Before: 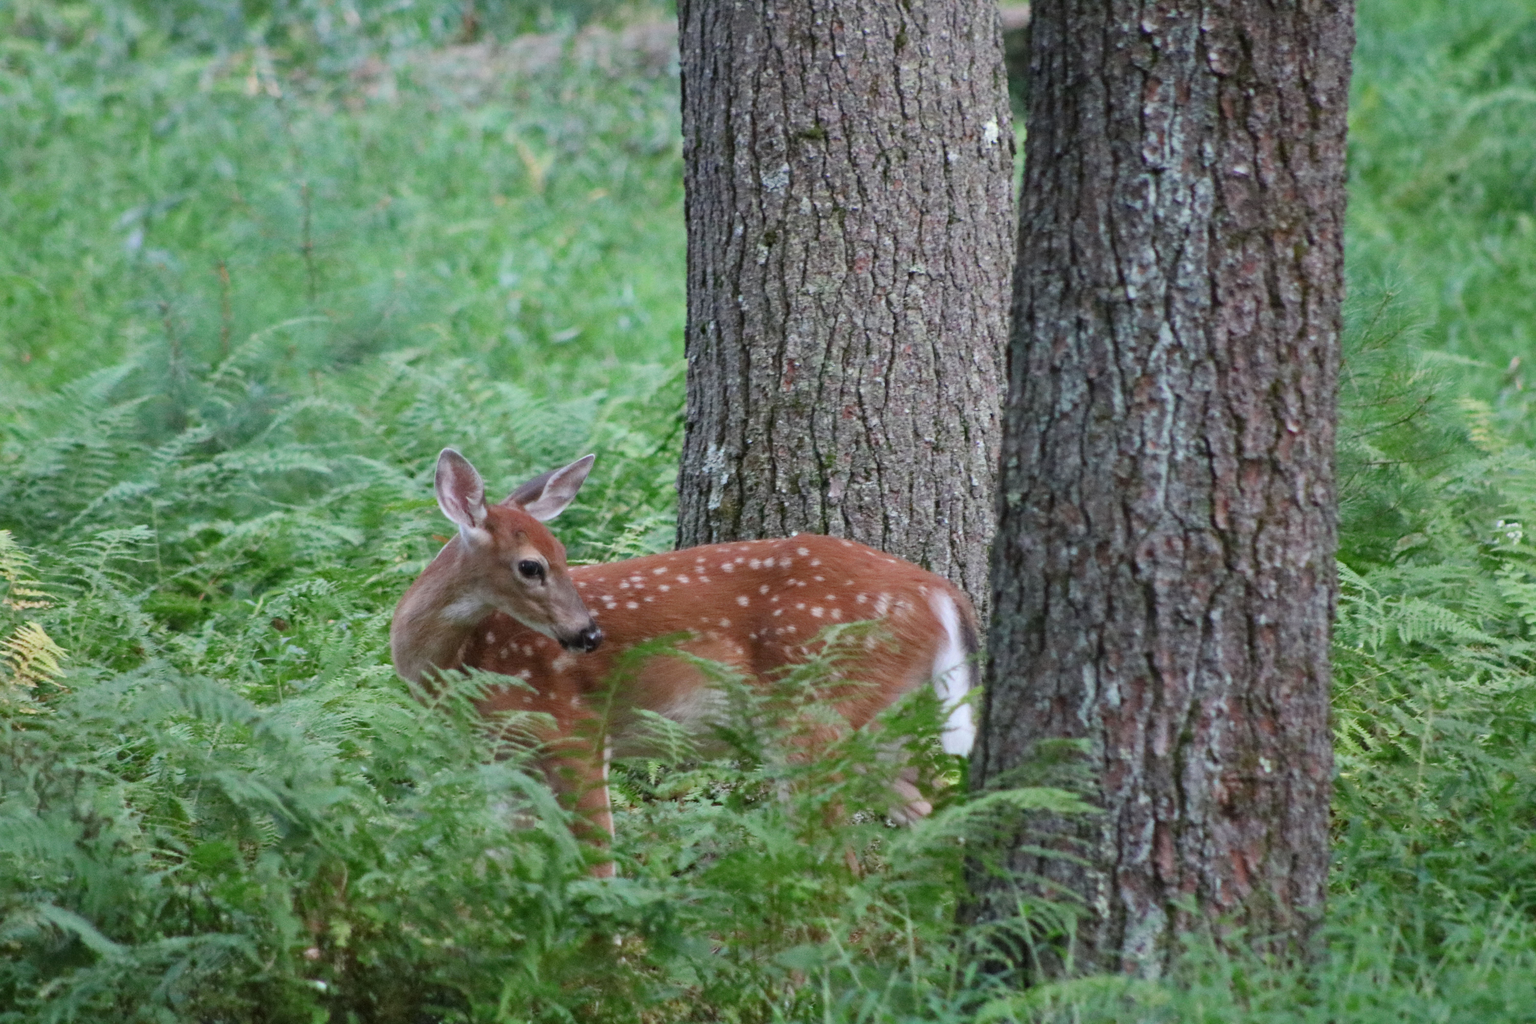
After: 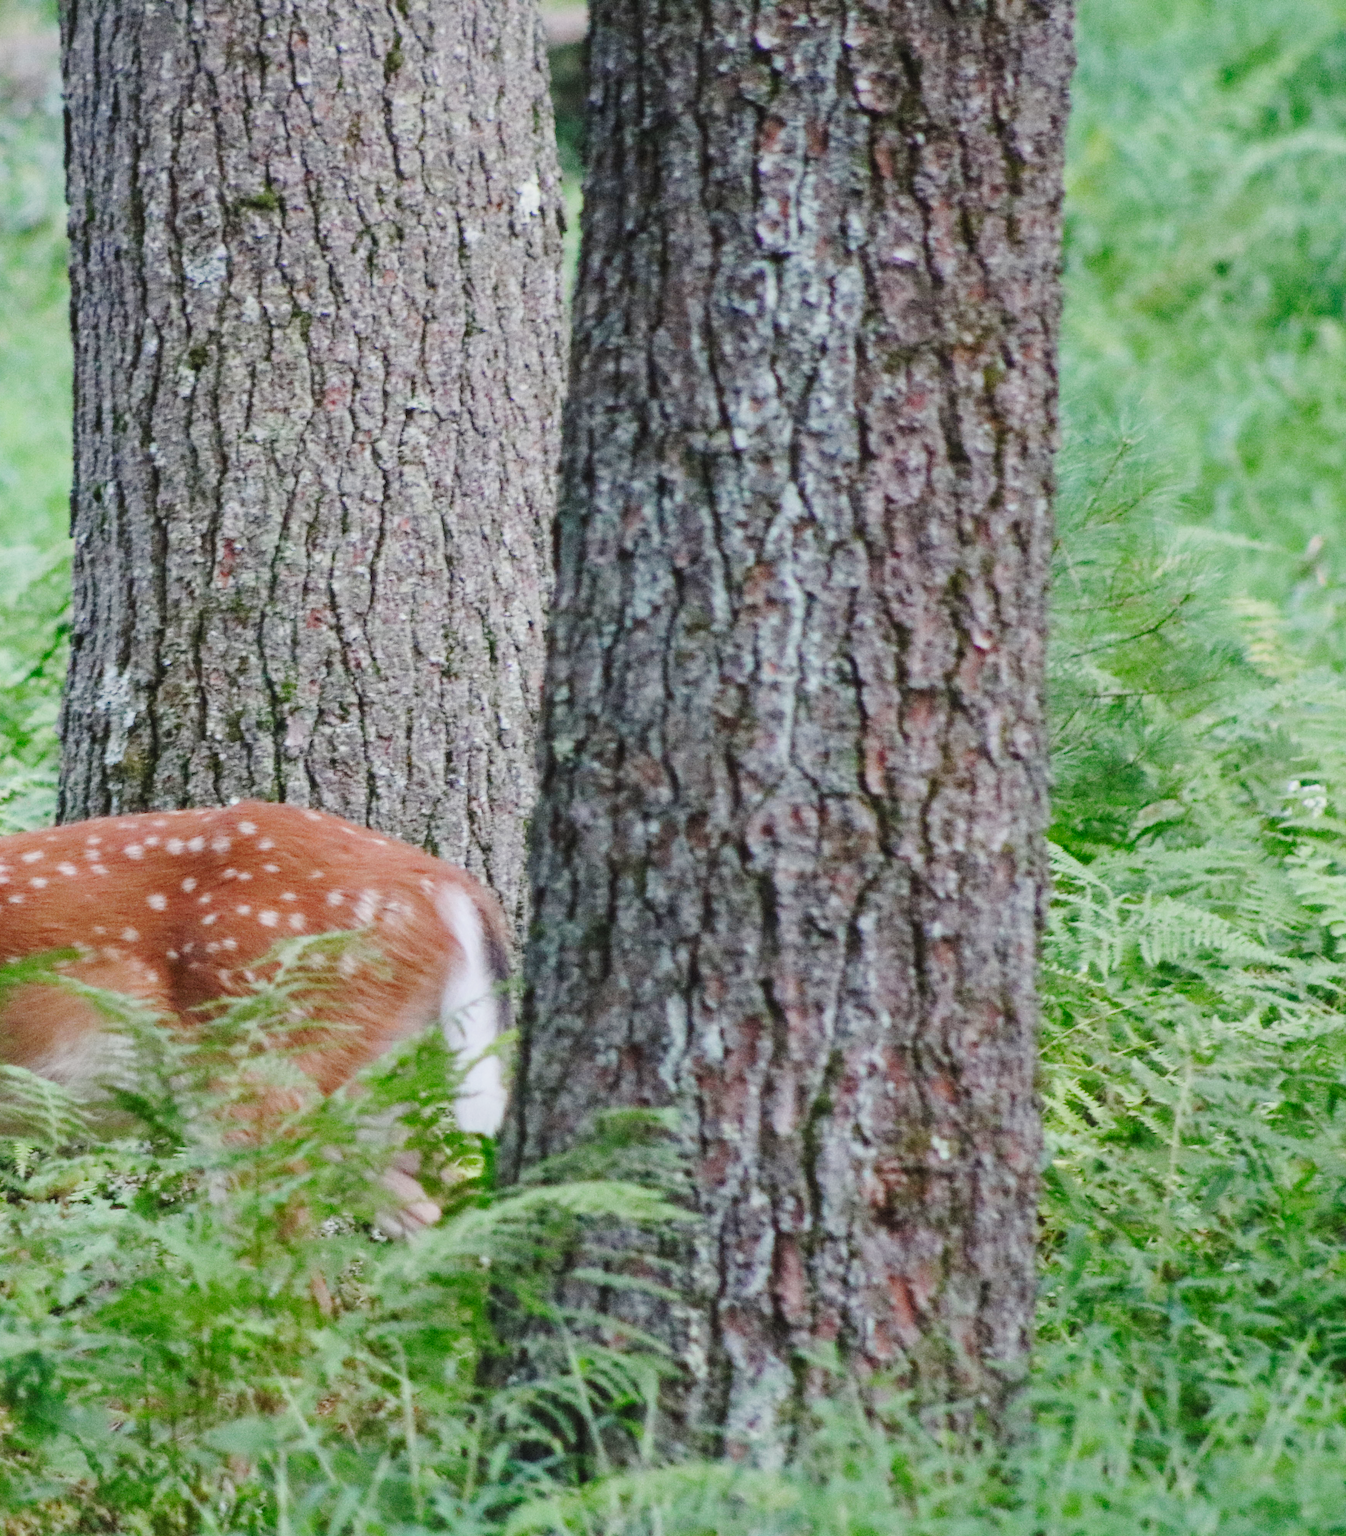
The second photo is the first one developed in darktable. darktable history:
crop: left 41.581%
tone curve: curves: ch0 [(0, 0.026) (0.104, 0.1) (0.233, 0.262) (0.398, 0.507) (0.498, 0.621) (0.65, 0.757) (0.835, 0.883) (1, 0.961)]; ch1 [(0, 0) (0.346, 0.307) (0.408, 0.369) (0.453, 0.457) (0.482, 0.476) (0.502, 0.498) (0.521, 0.503) (0.553, 0.554) (0.638, 0.646) (0.693, 0.727) (1, 1)]; ch2 [(0, 0) (0.366, 0.337) (0.434, 0.46) (0.485, 0.494) (0.5, 0.494) (0.511, 0.508) (0.537, 0.55) (0.579, 0.599) (0.663, 0.67) (1, 1)], preserve colors none
local contrast: detail 109%
